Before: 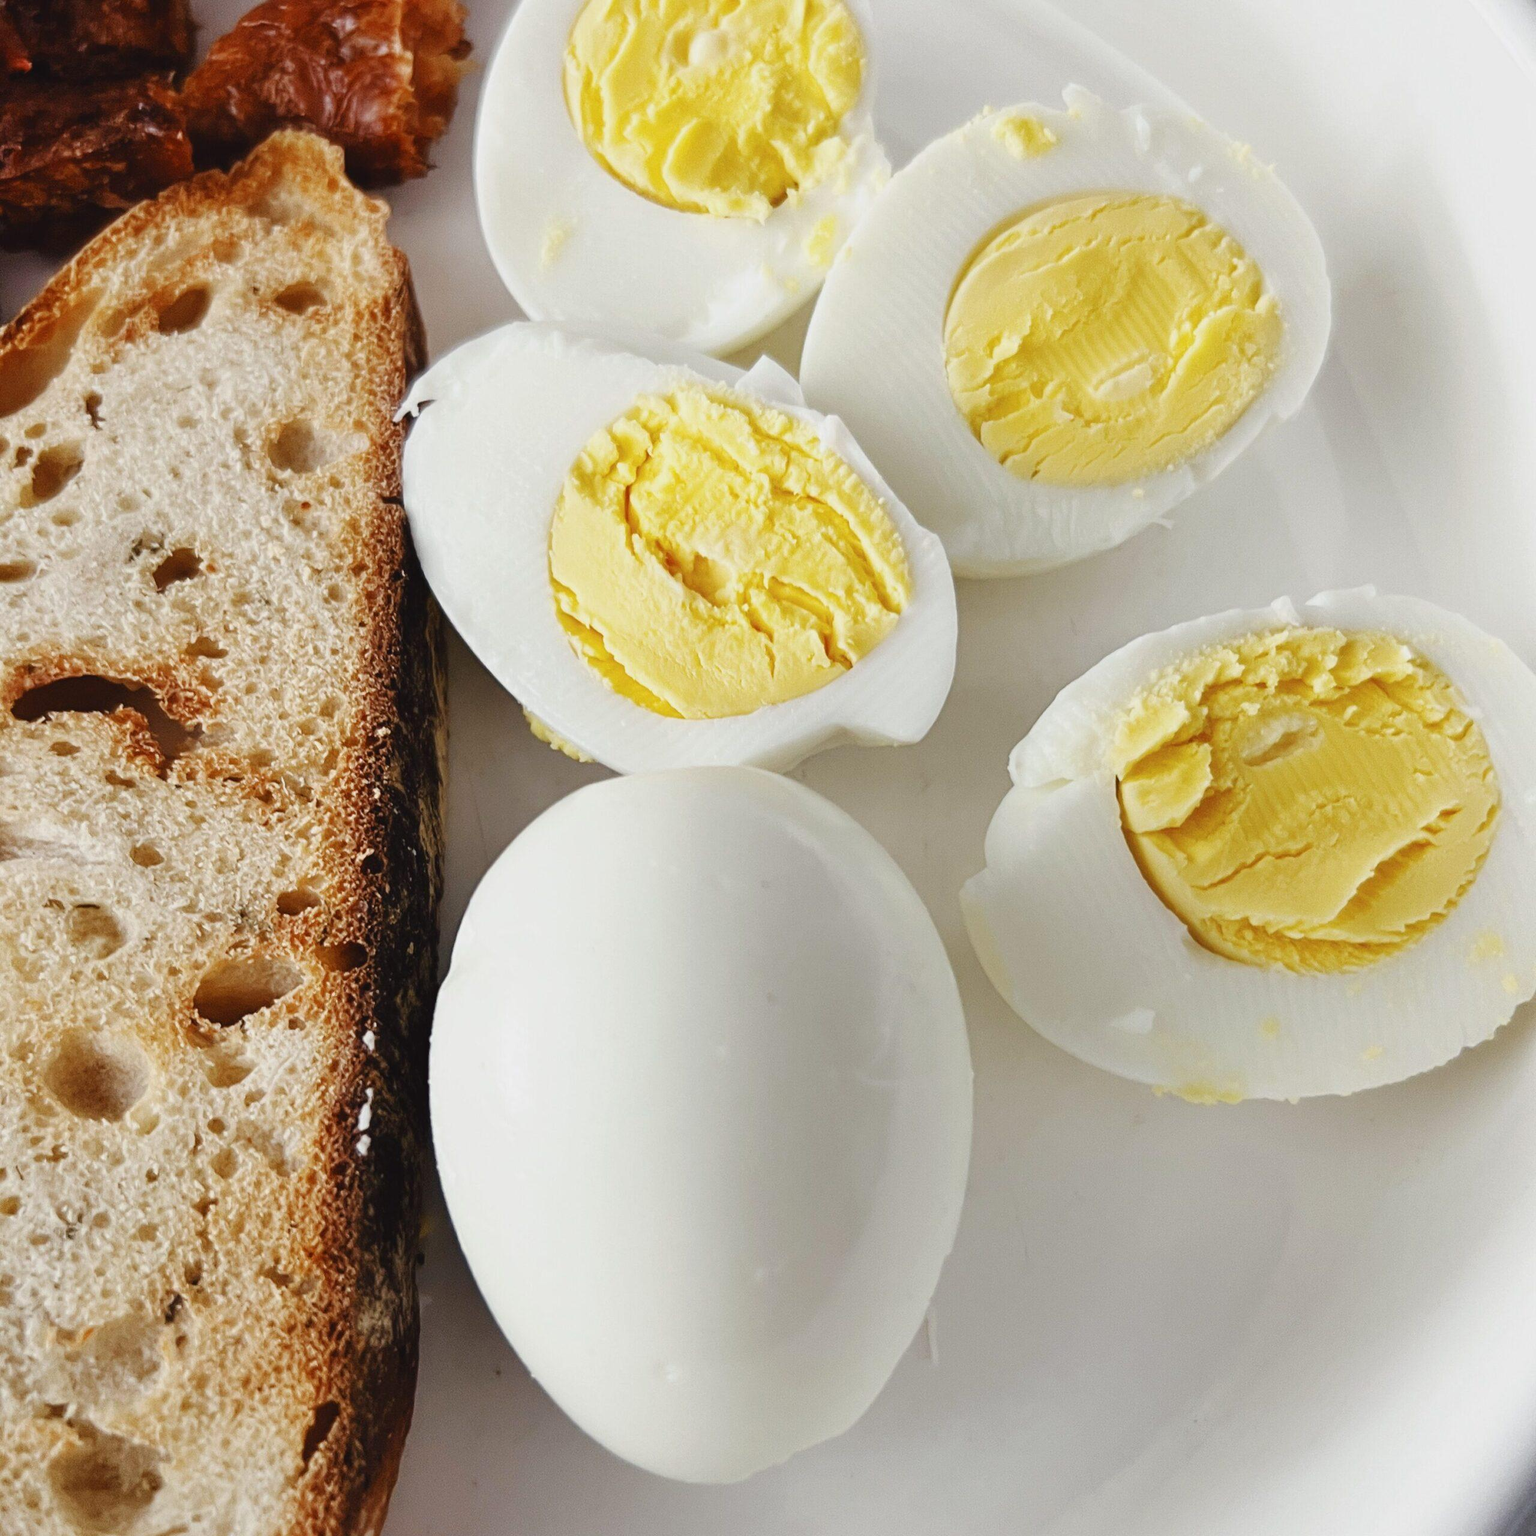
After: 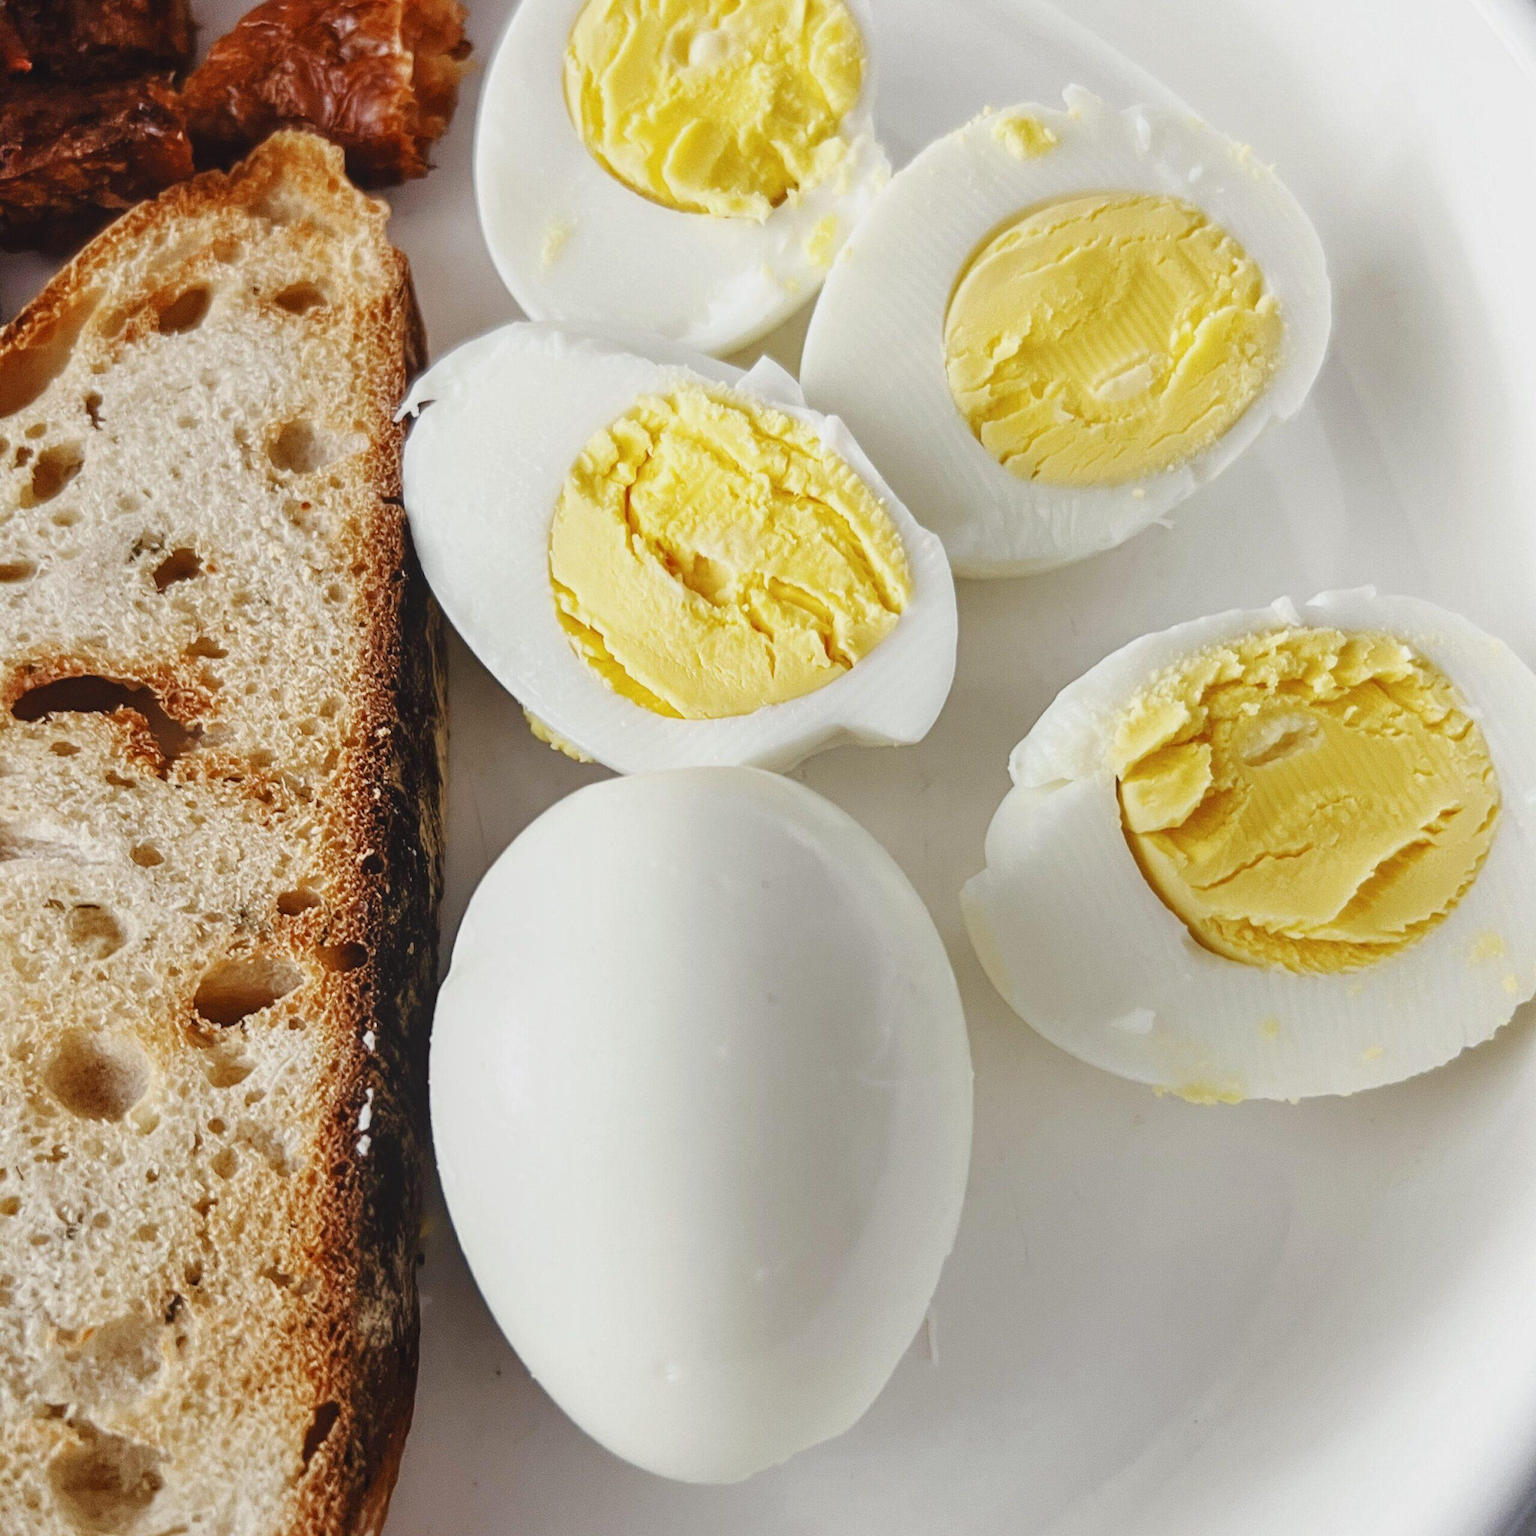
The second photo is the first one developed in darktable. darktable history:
local contrast: detail 113%
